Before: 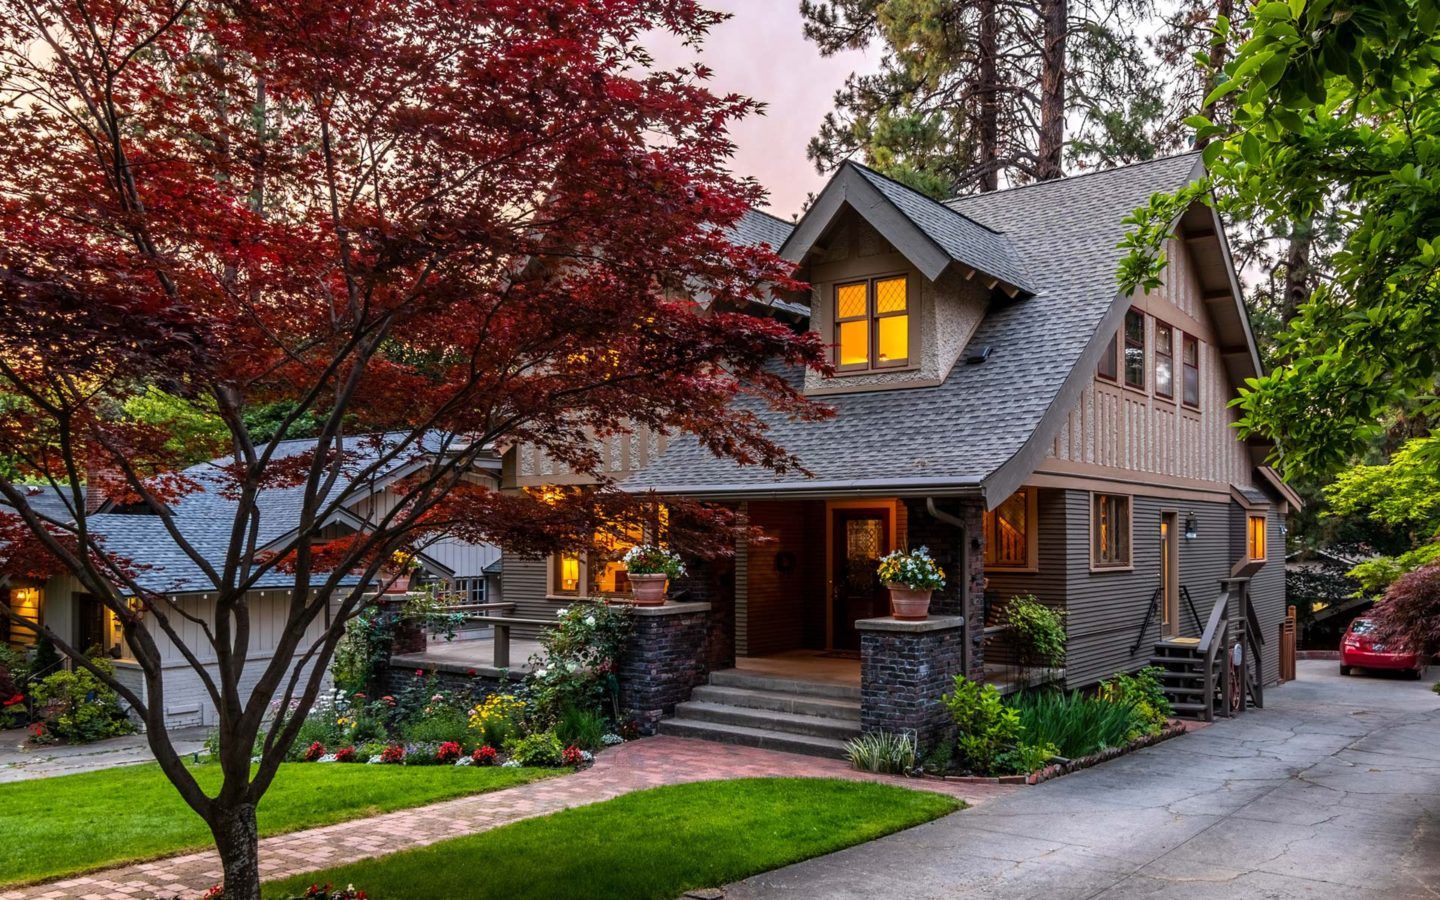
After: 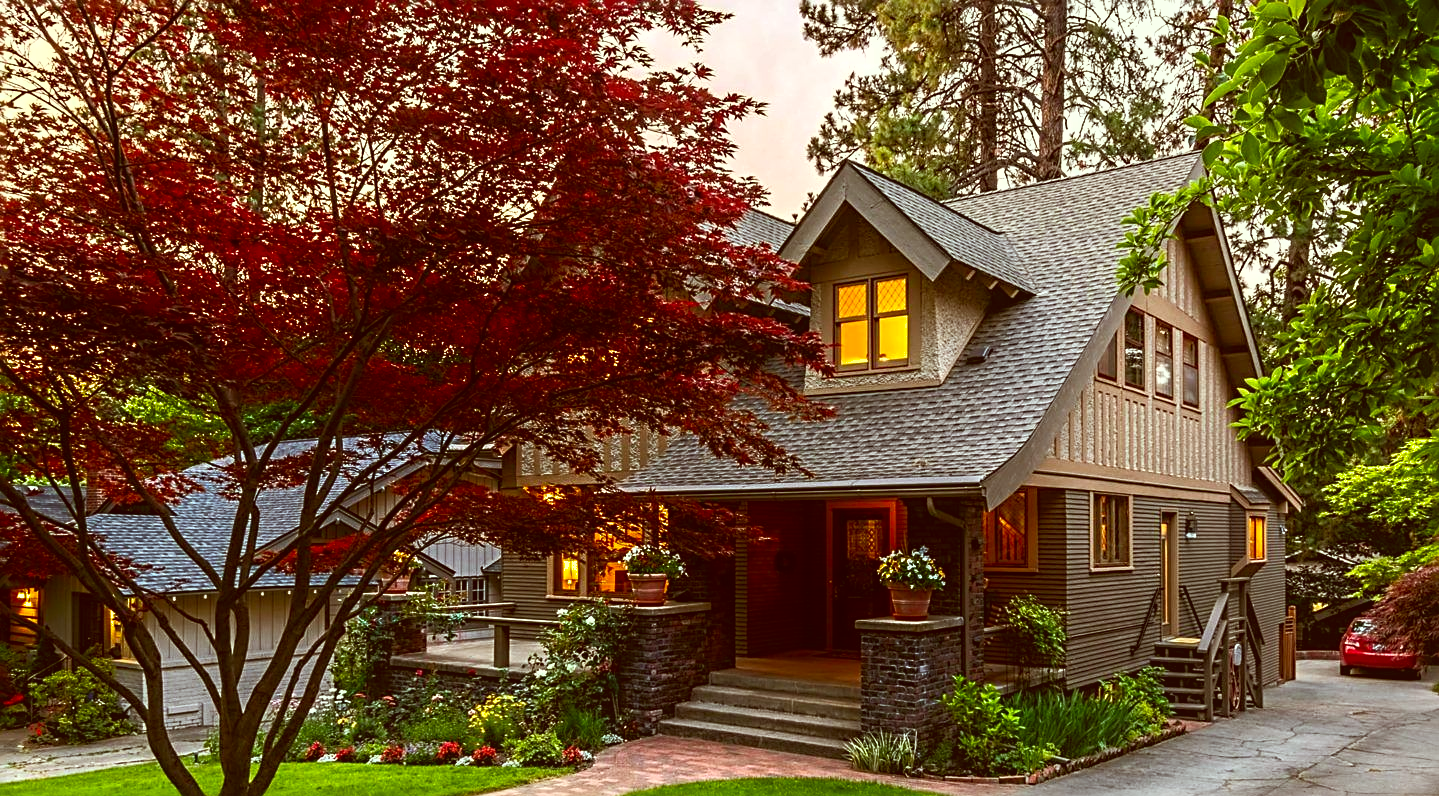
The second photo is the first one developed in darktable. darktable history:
exposure: exposure 0.3 EV, compensate highlight preservation false
tone equalizer: edges refinement/feathering 500, mask exposure compensation -1.57 EV, preserve details no
crop and rotate: top 0%, bottom 11.527%
color correction: highlights a* -6.23, highlights b* 9.31, shadows a* 10.1, shadows b* 23.59
sharpen: radius 2.53, amount 0.622
tone curve: curves: ch0 [(0, 0.042) (0.129, 0.18) (0.501, 0.497) (1, 1)], color space Lab, independent channels, preserve colors none
shadows and highlights: shadows -88.39, highlights -36.76, highlights color adjustment 49.9%, soften with gaussian
contrast brightness saturation: contrast 0.098, brightness 0.016, saturation 0.023
